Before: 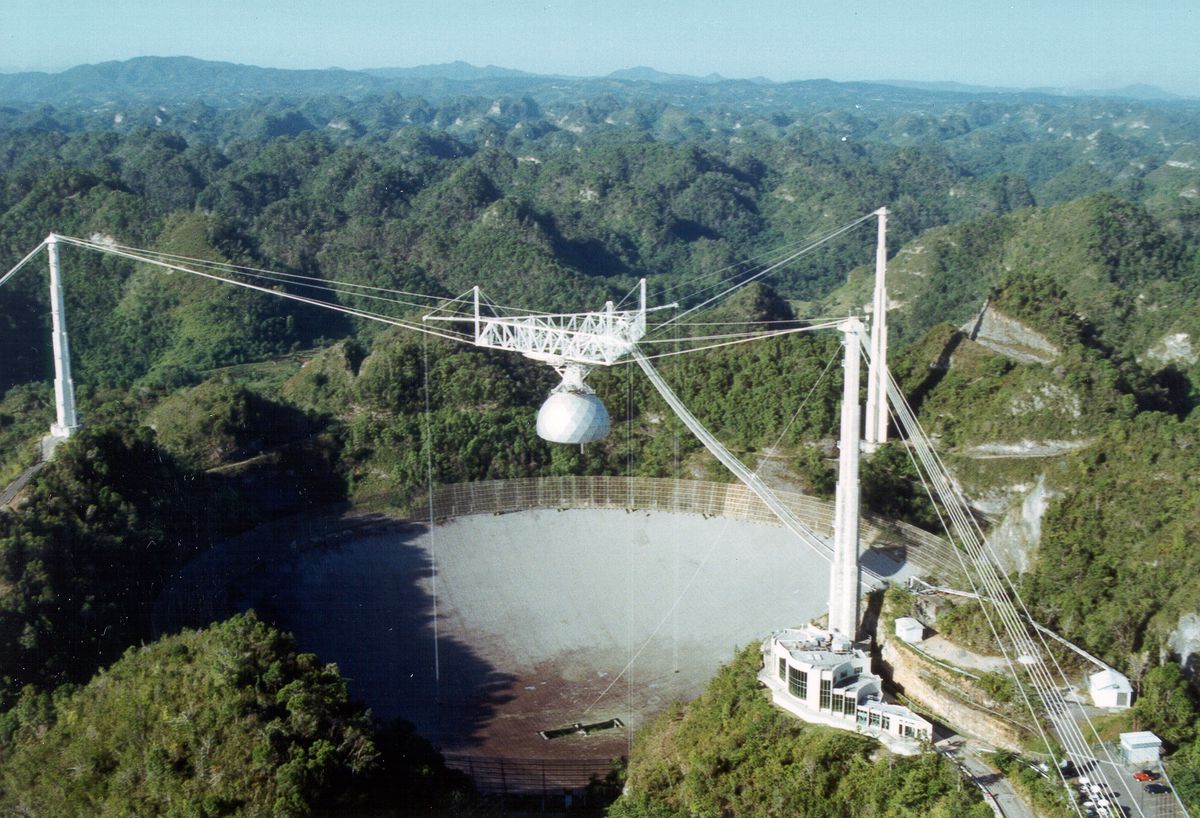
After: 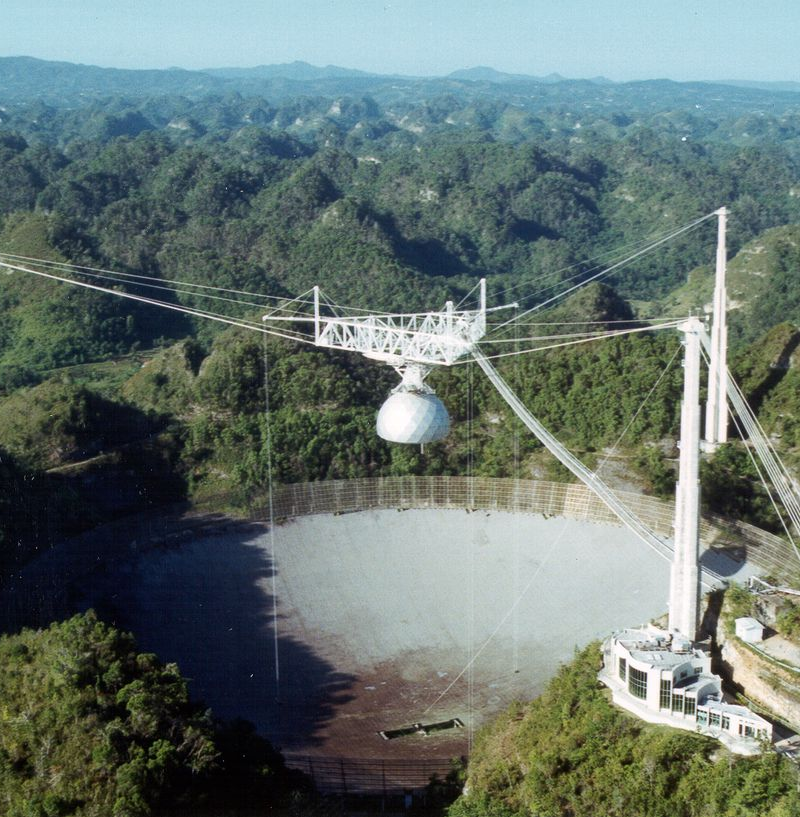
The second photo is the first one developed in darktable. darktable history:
crop and rotate: left 13.403%, right 19.919%
